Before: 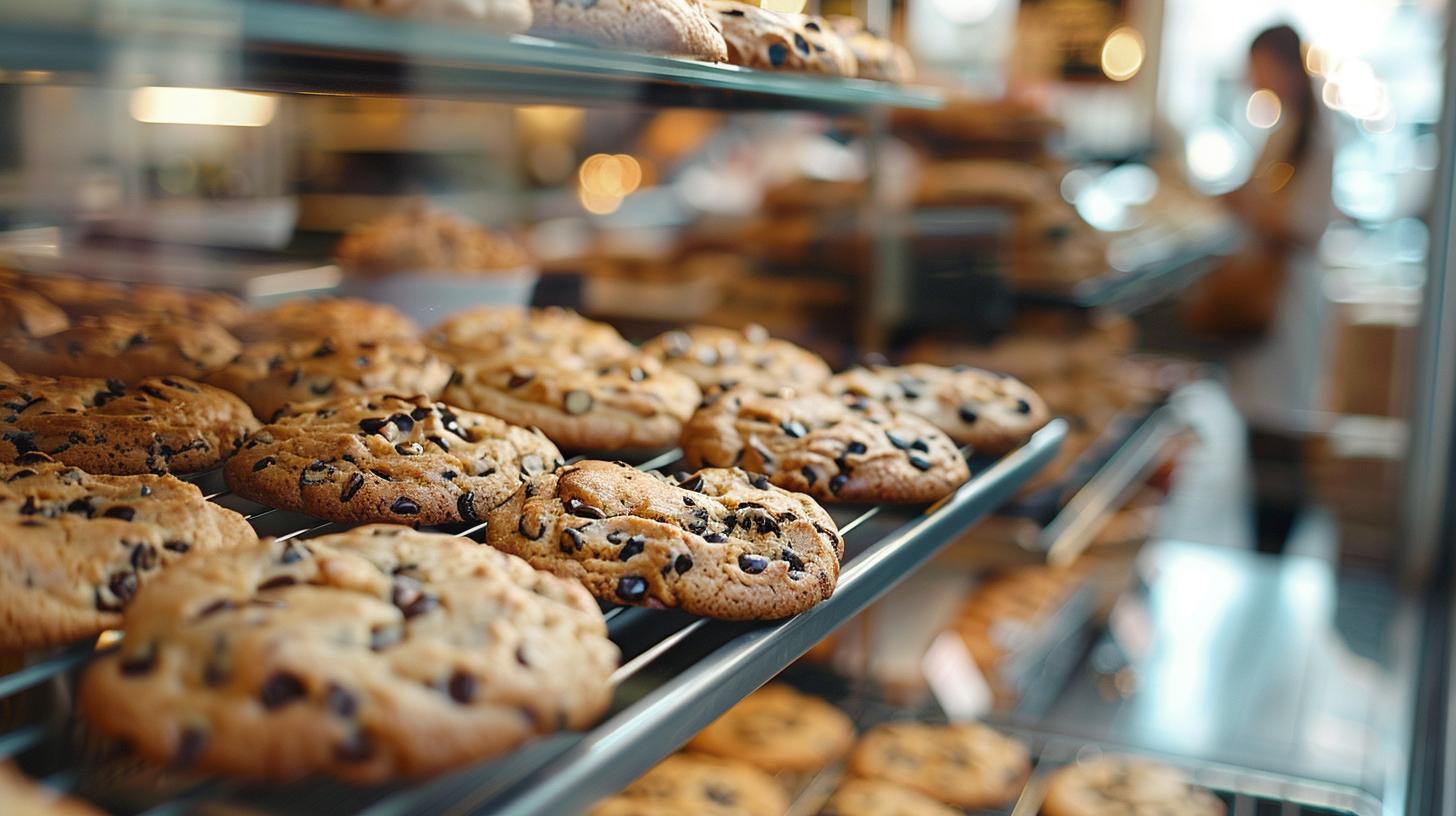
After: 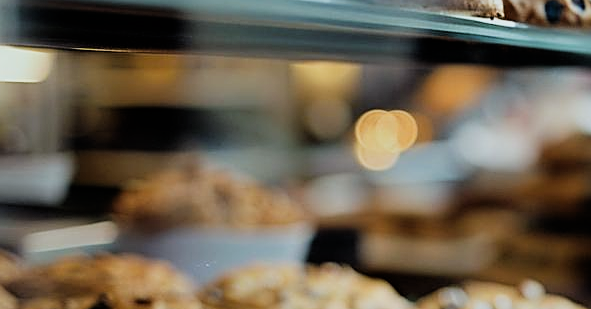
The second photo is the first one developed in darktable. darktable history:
crop: left 15.452%, top 5.459%, right 43.956%, bottom 56.62%
filmic rgb: black relative exposure -5 EV, hardness 2.88, contrast 1.3, highlights saturation mix -30%
white balance: red 0.925, blue 1.046
sharpen: on, module defaults
